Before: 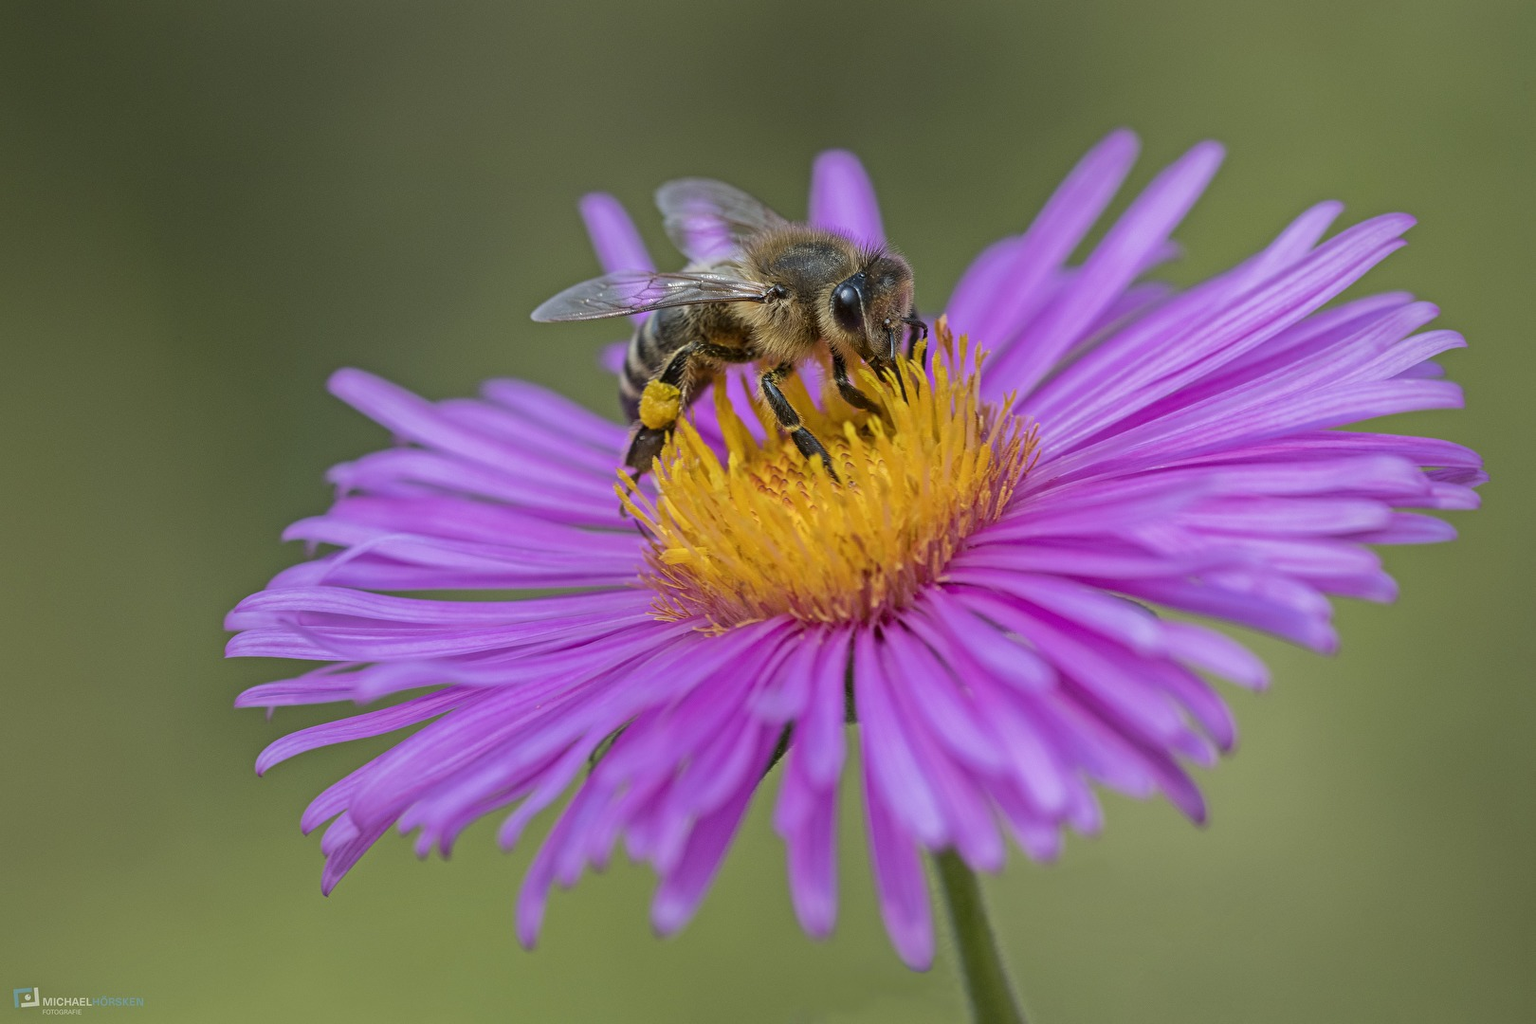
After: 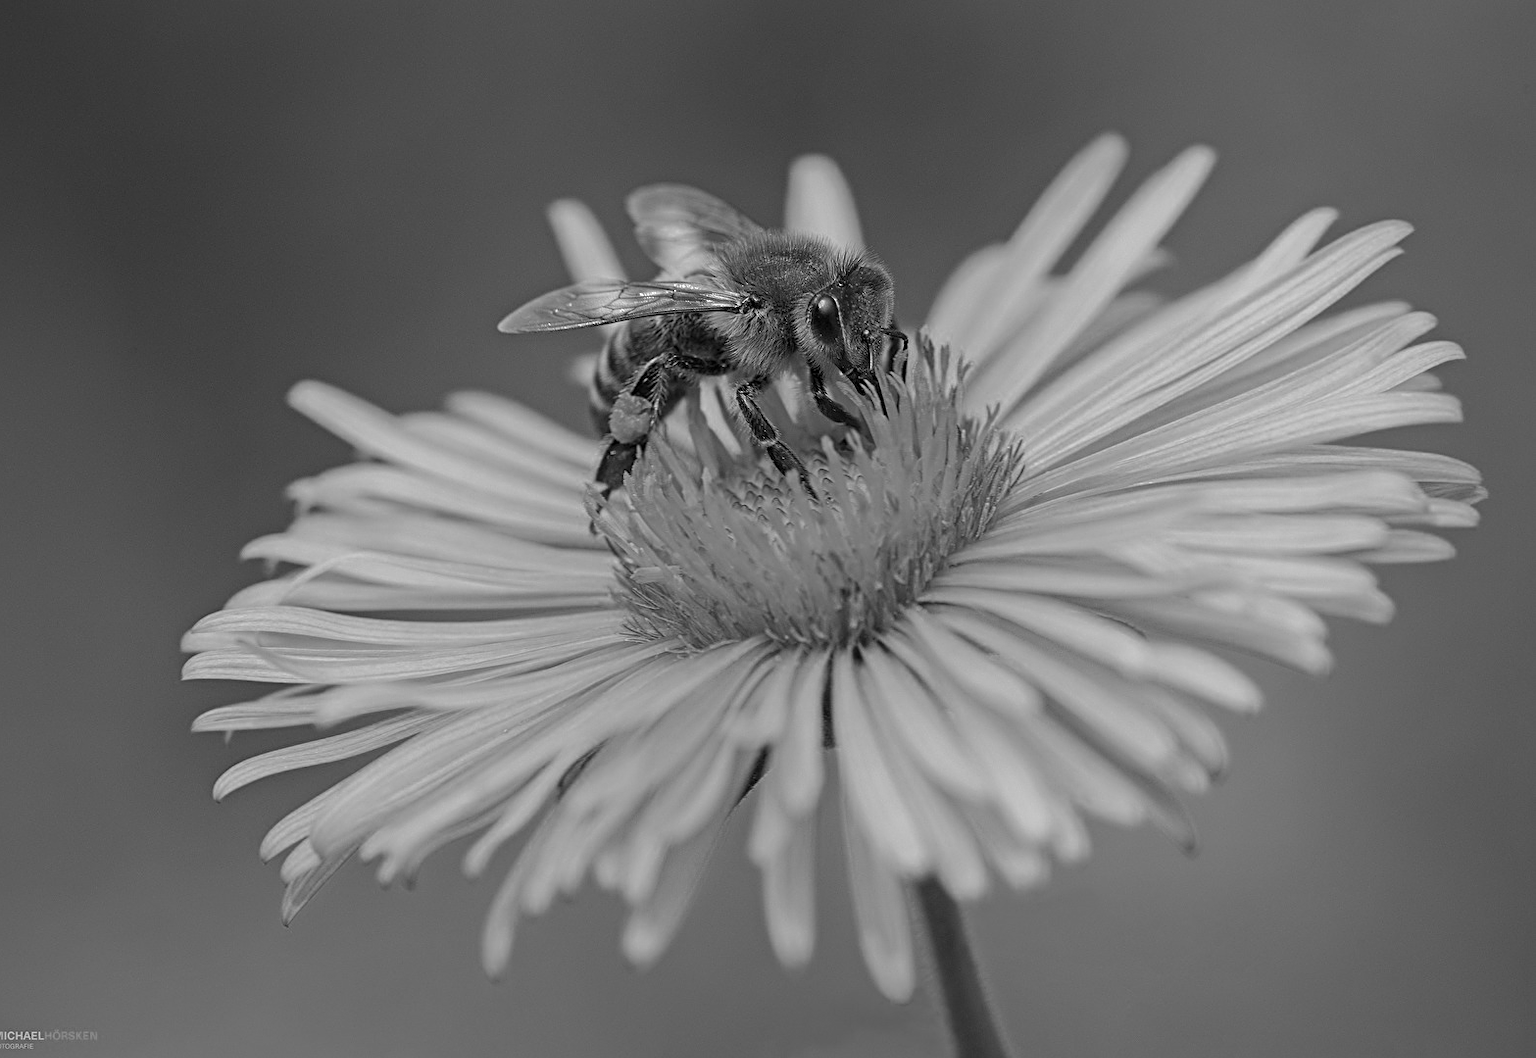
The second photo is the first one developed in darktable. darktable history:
color calibration: output gray [0.246, 0.254, 0.501, 0], gray › normalize channels true, illuminant same as pipeline (D50), adaptation XYZ, x 0.346, y 0.359, gamut compression 0
crop and rotate: left 3.238%
sharpen: on, module defaults
